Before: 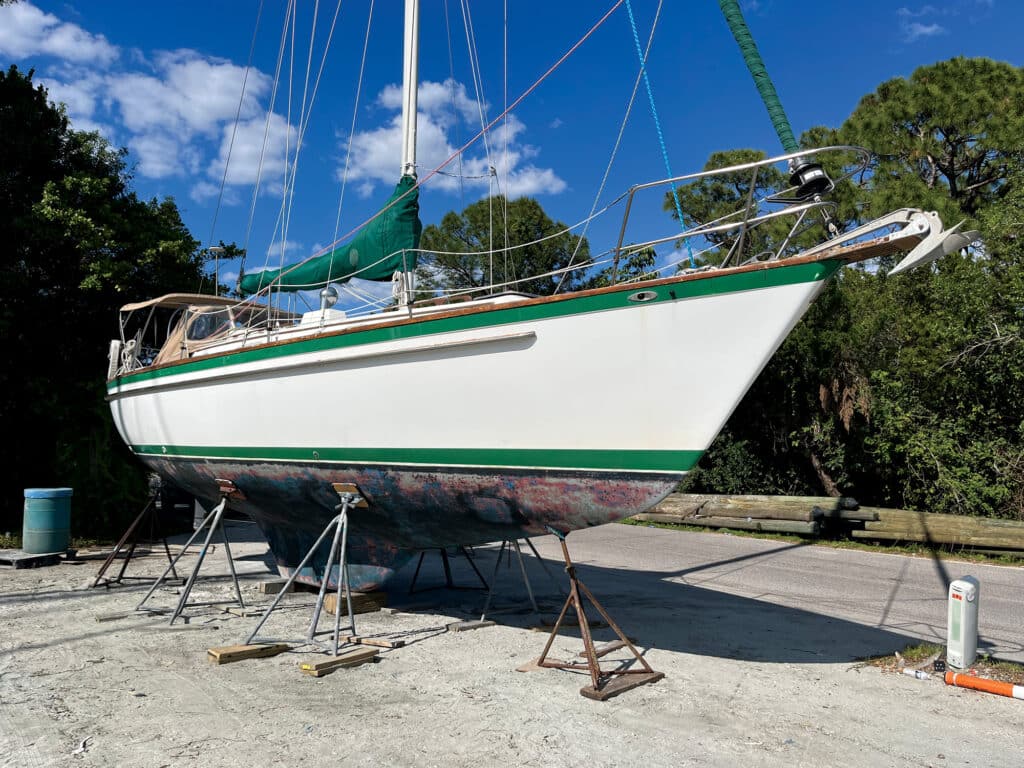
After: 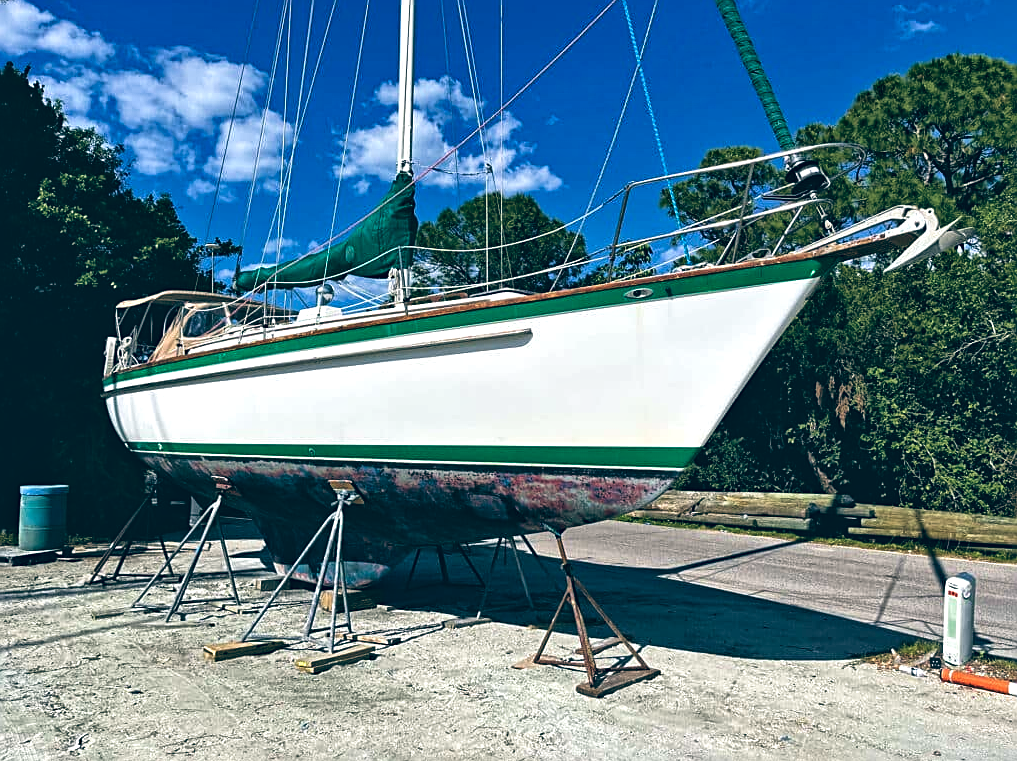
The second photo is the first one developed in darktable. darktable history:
color balance: lift [1.016, 0.983, 1, 1.017], gamma [0.958, 1, 1, 1], gain [0.981, 1.007, 0.993, 1.002], input saturation 118.26%, contrast 13.43%, contrast fulcrum 21.62%, output saturation 82.76%
sharpen: on, module defaults
contrast brightness saturation: contrast 0.08, saturation 0.02
local contrast: mode bilateral grid, contrast 20, coarseness 20, detail 150%, midtone range 0.2
white balance: emerald 1
crop: left 0.434%, top 0.485%, right 0.244%, bottom 0.386%
velvia: on, module defaults
haze removal: compatibility mode true, adaptive false
